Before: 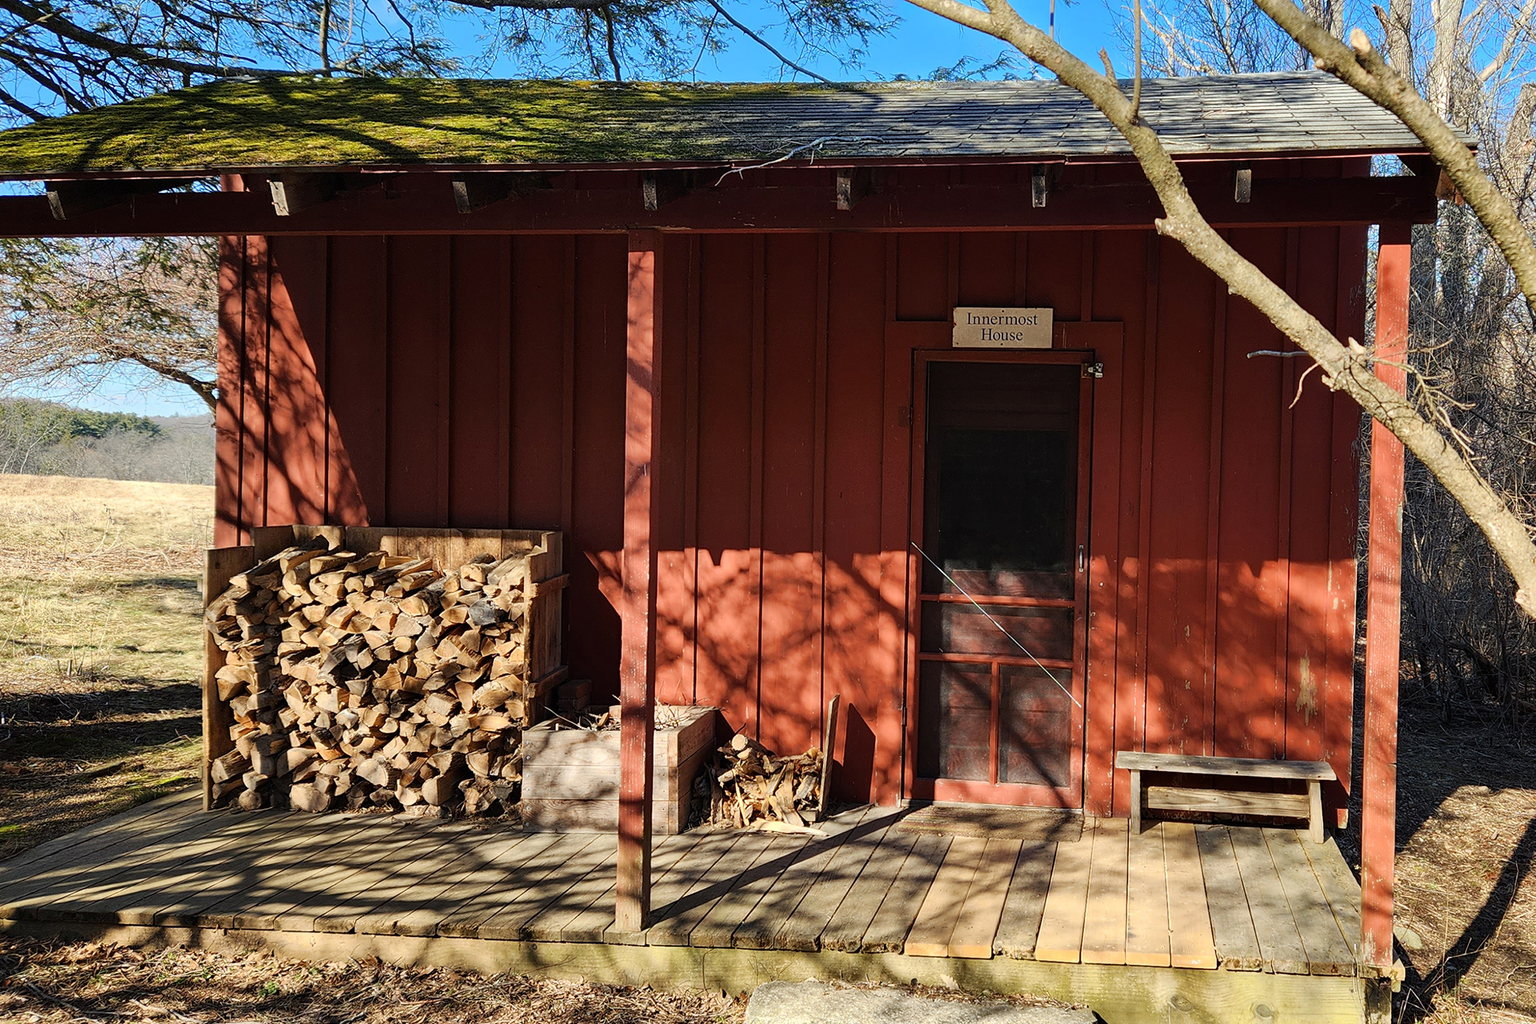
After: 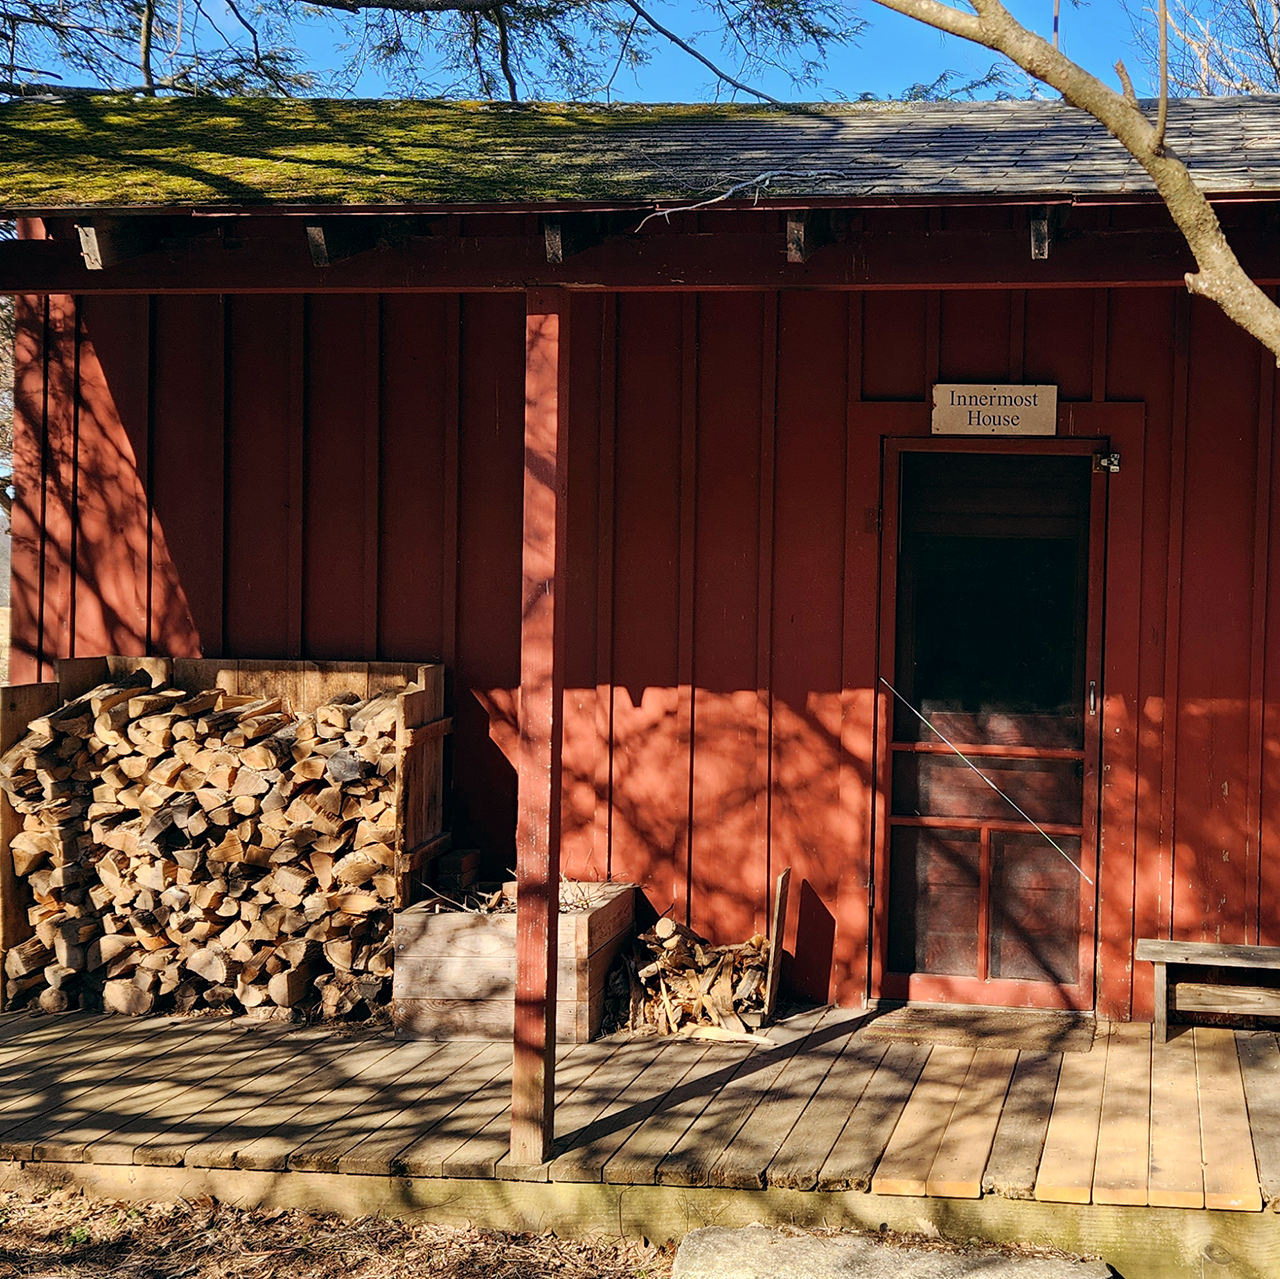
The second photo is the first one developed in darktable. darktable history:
crop and rotate: left 13.537%, right 19.796%
color balance: lift [0.998, 0.998, 1.001, 1.002], gamma [0.995, 1.025, 0.992, 0.975], gain [0.995, 1.02, 0.997, 0.98]
